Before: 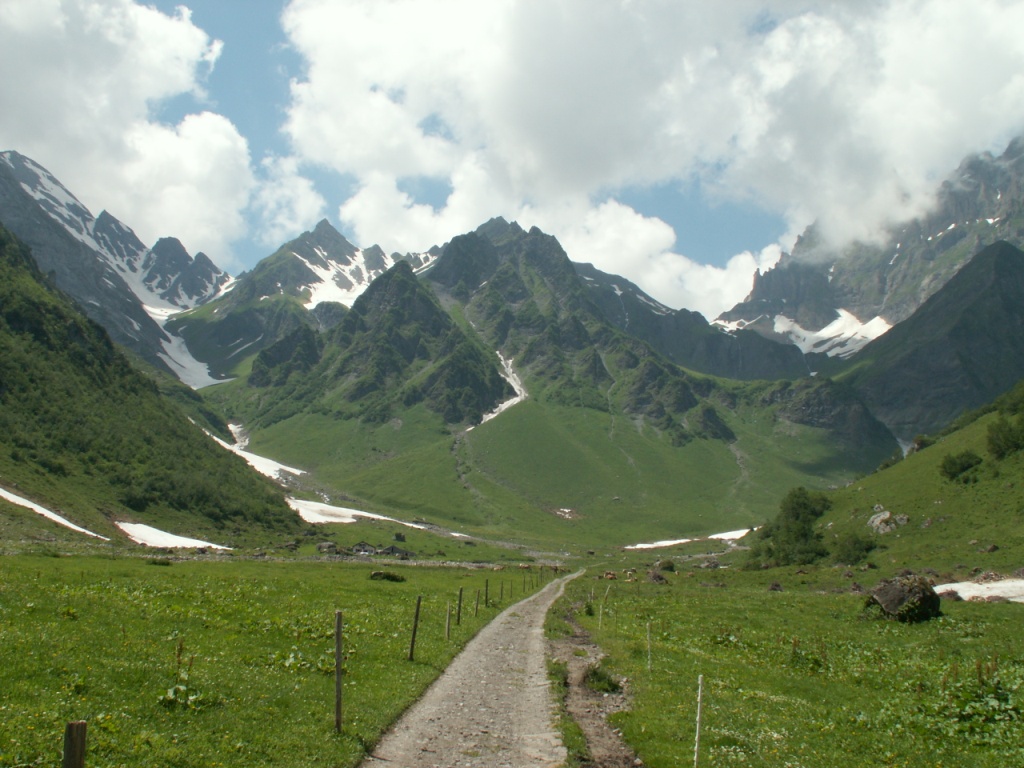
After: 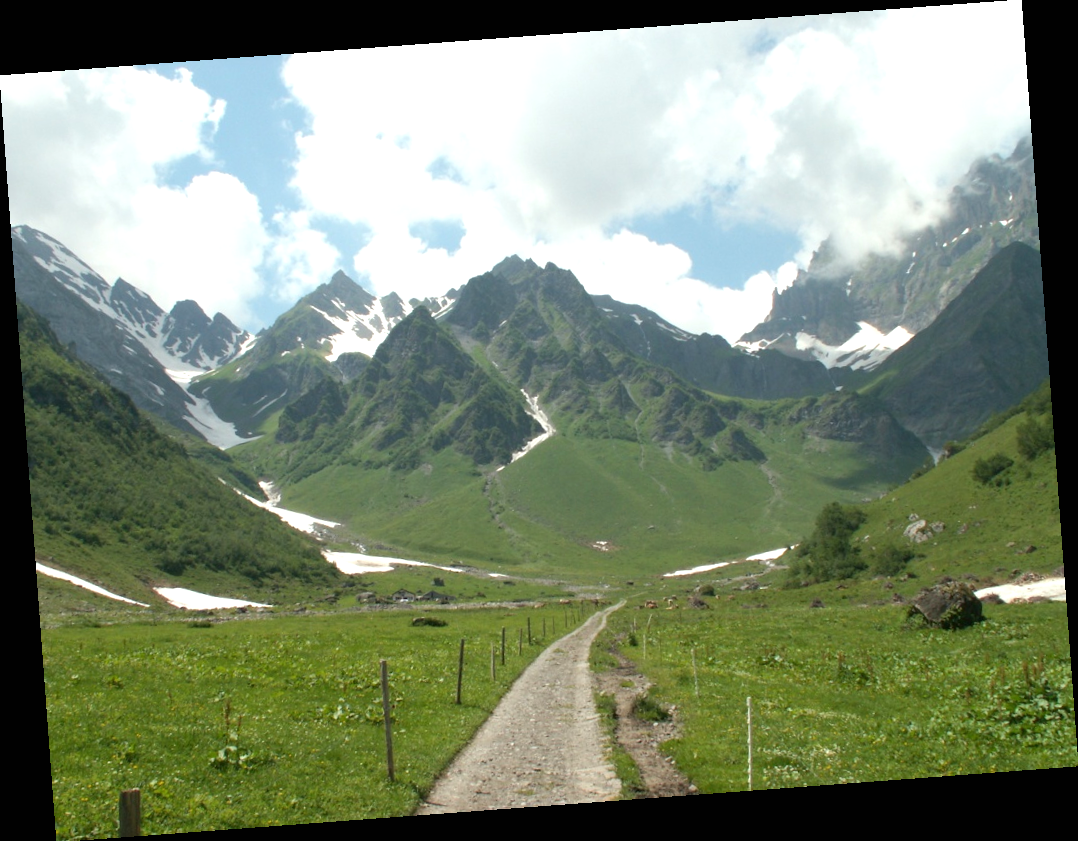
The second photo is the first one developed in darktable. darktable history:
exposure: black level correction 0, exposure 0.5 EV, compensate highlight preservation false
rotate and perspective: rotation -4.25°, automatic cropping off
